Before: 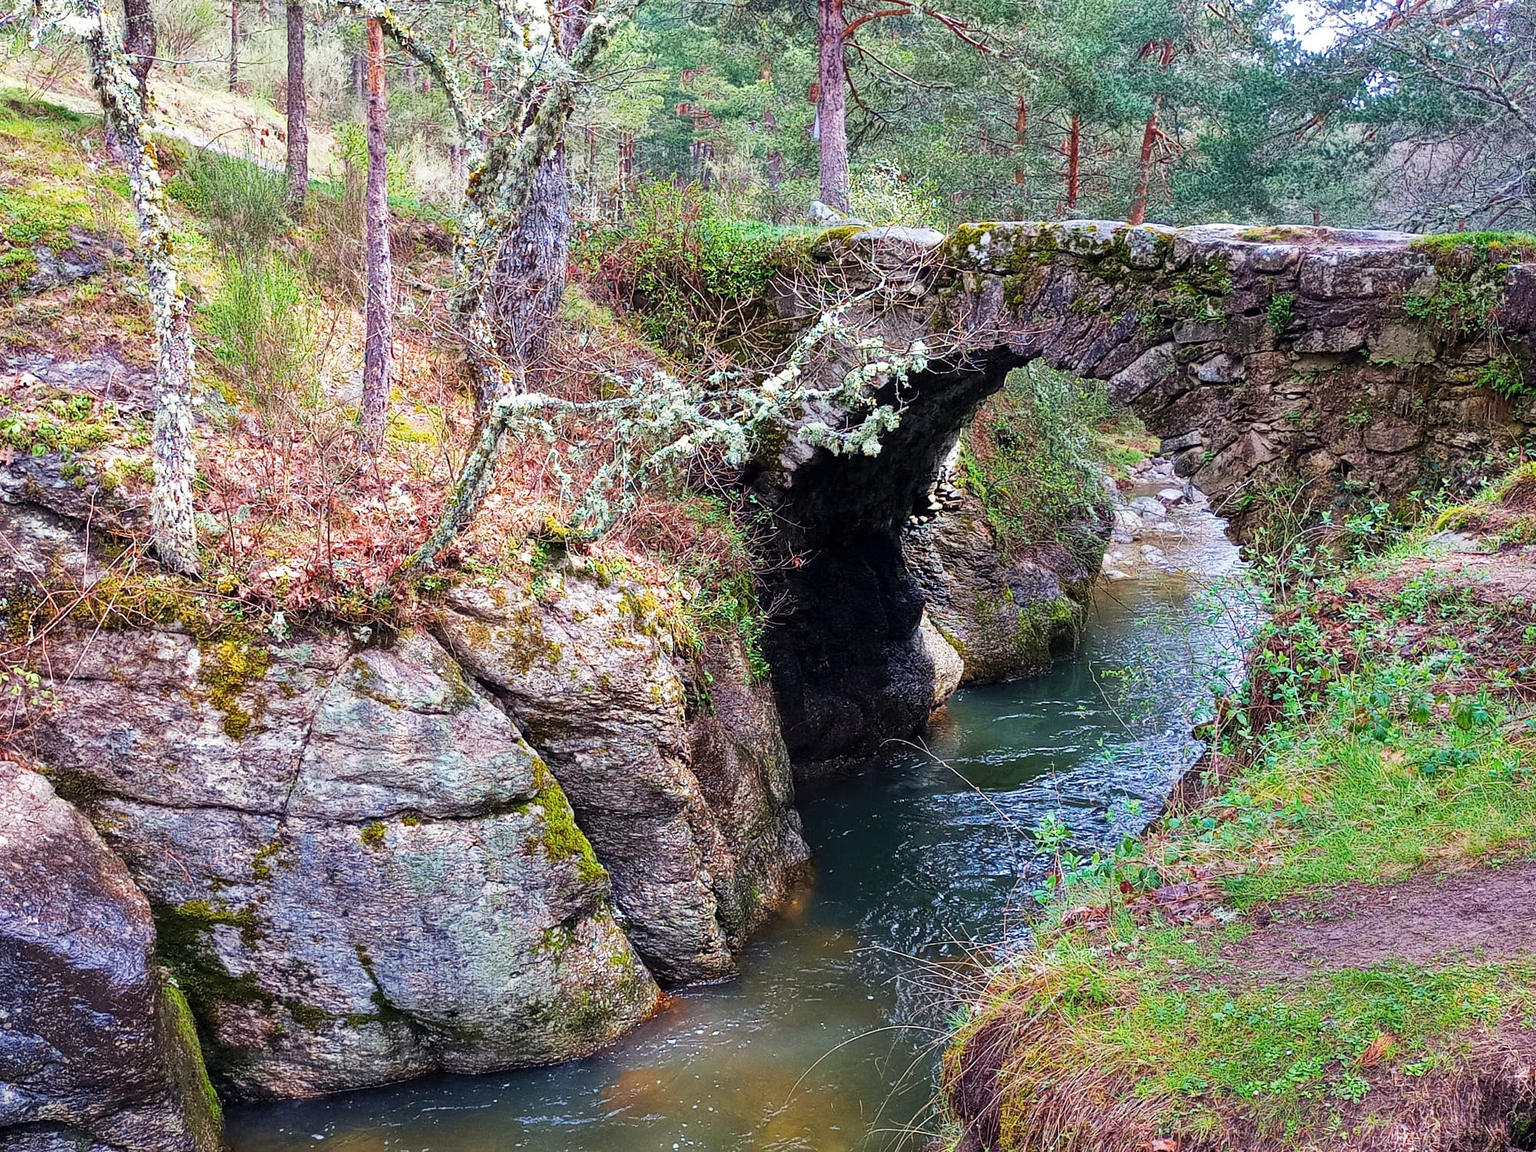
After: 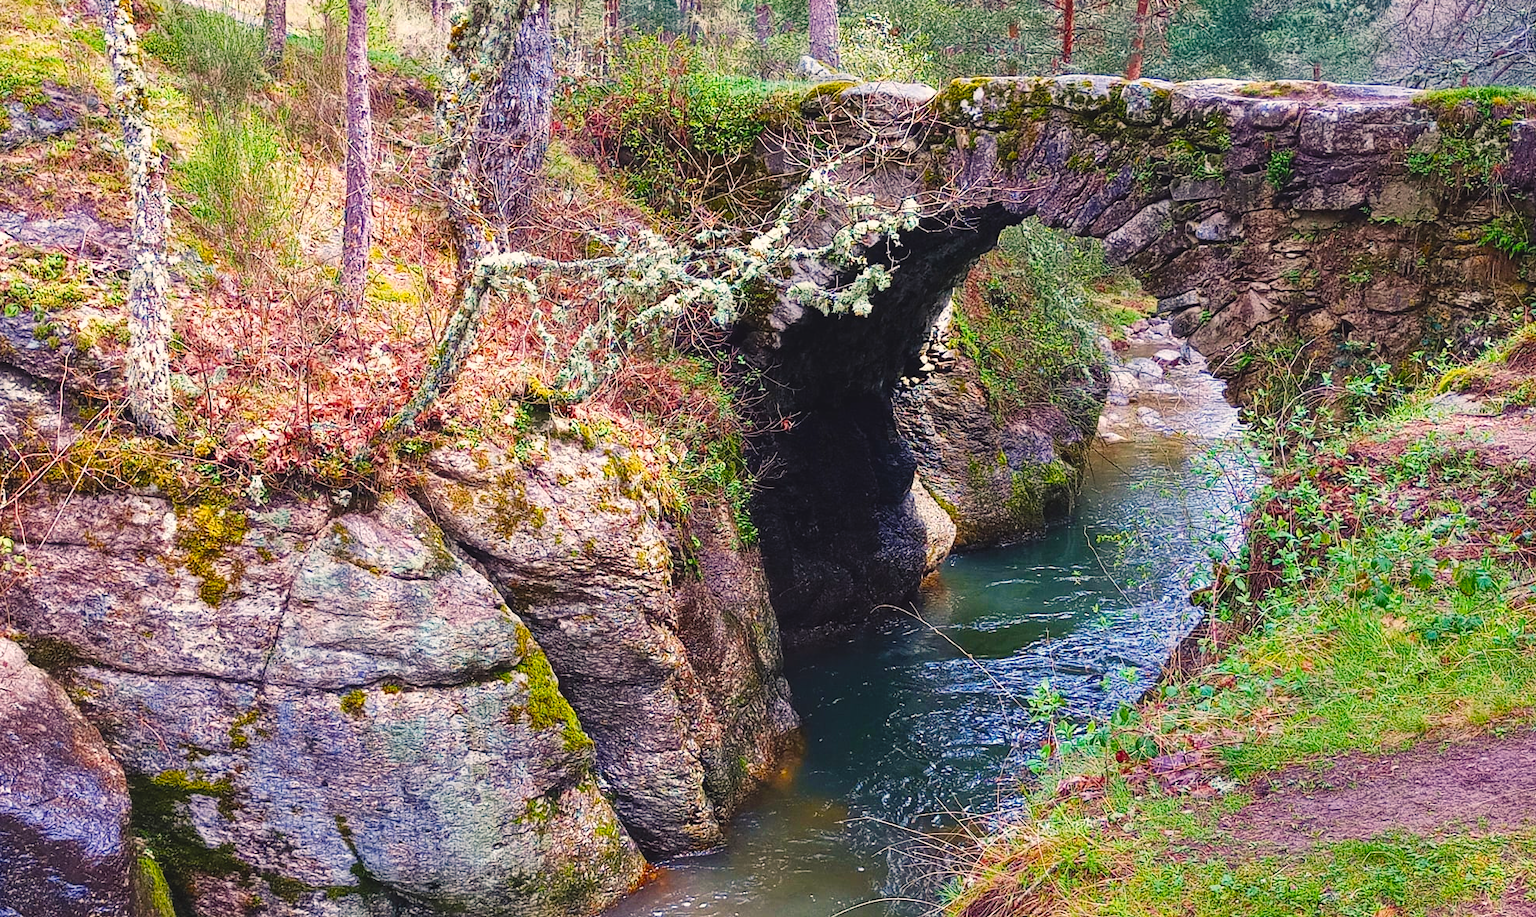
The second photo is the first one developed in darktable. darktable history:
crop and rotate: left 1.814%, top 12.818%, right 0.25%, bottom 9.225%
color balance rgb: shadows lift › chroma 2%, shadows lift › hue 247.2°, power › chroma 0.3%, power › hue 25.2°, highlights gain › chroma 3%, highlights gain › hue 60°, global offset › luminance 0.75%, perceptual saturation grading › global saturation 20%, perceptual saturation grading › highlights -20%, perceptual saturation grading › shadows 30%, global vibrance 20%
